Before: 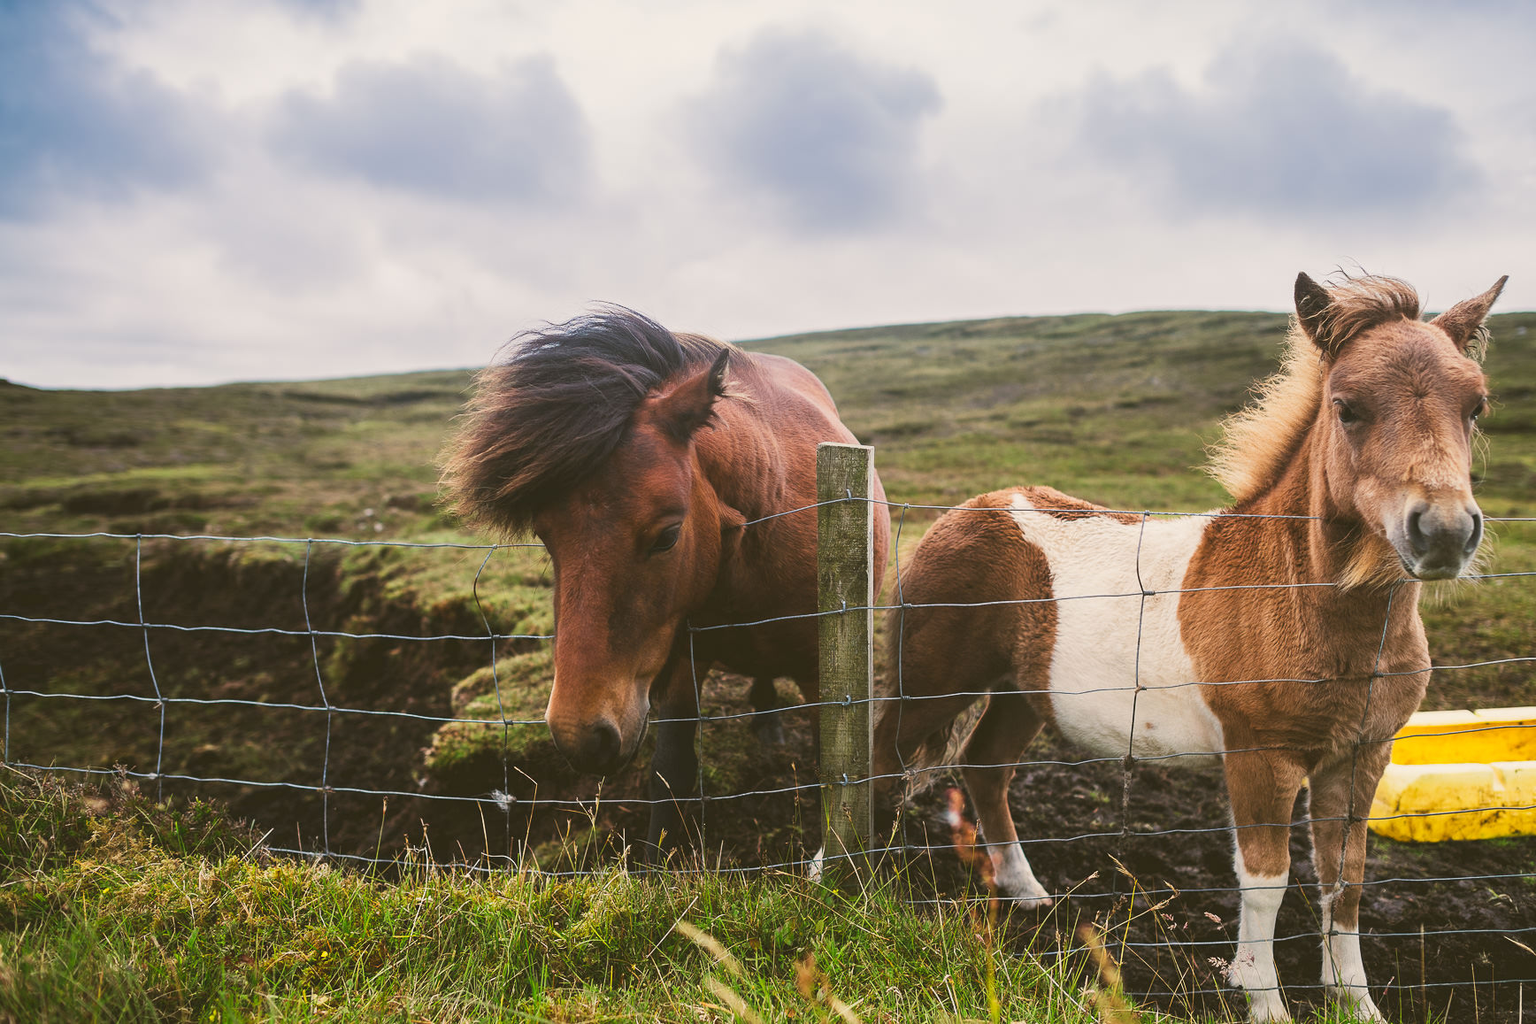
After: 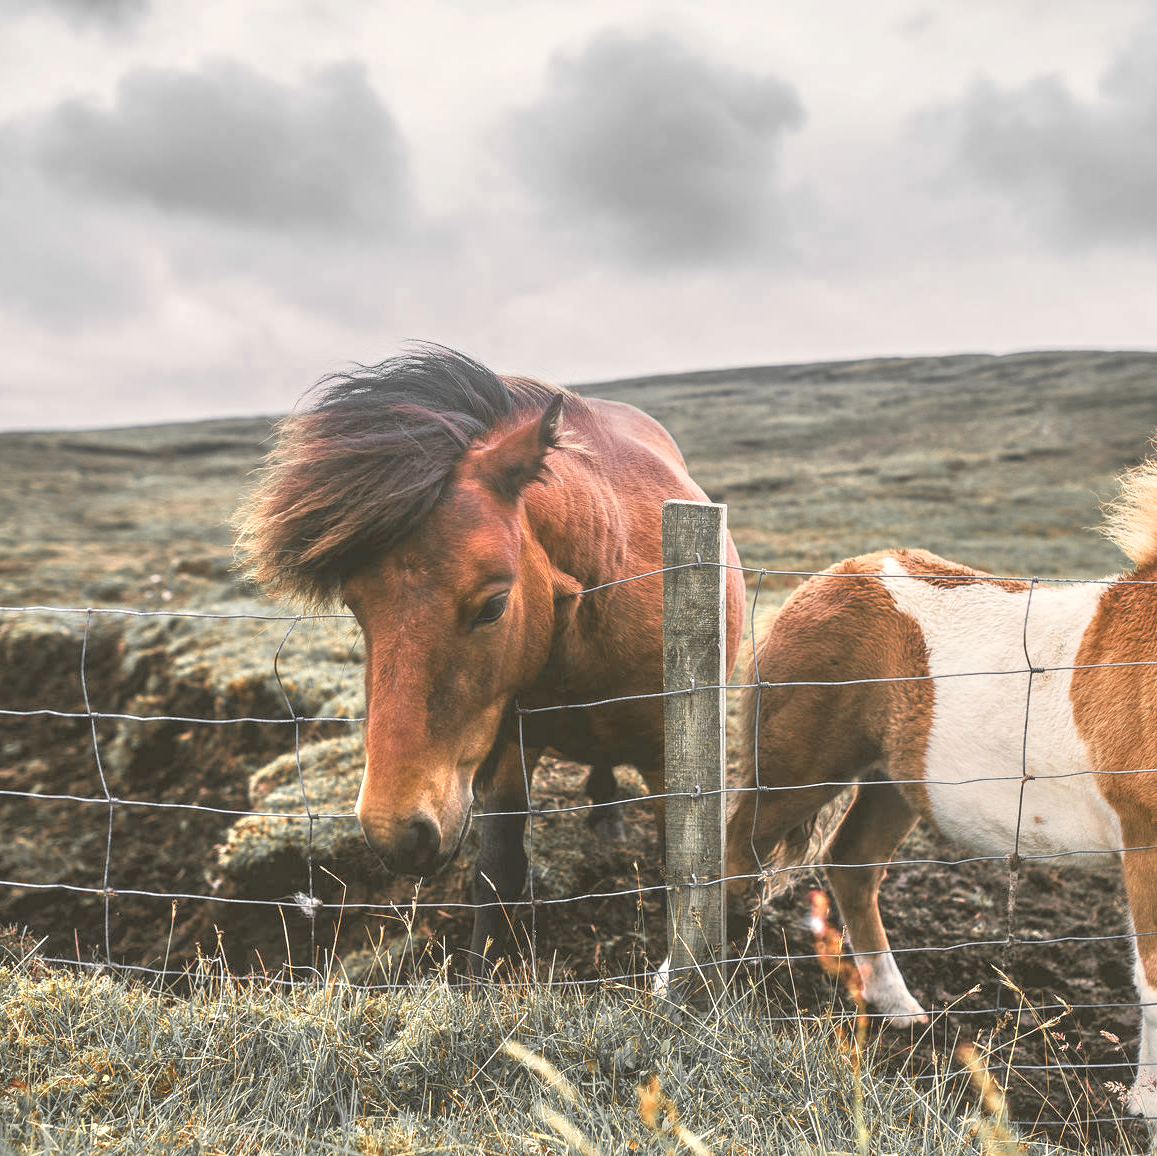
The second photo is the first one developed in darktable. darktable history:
tone equalizer: -7 EV 0.15 EV, -6 EV 0.6 EV, -5 EV 1.15 EV, -4 EV 1.33 EV, -3 EV 1.15 EV, -2 EV 0.6 EV, -1 EV 0.15 EV, mask exposure compensation -0.5 EV
crop and rotate: left 15.055%, right 18.278%
color zones: curves: ch0 [(0, 0.447) (0.184, 0.543) (0.323, 0.476) (0.429, 0.445) (0.571, 0.443) (0.714, 0.451) (0.857, 0.452) (1, 0.447)]; ch1 [(0, 0.464) (0.176, 0.46) (0.287, 0.177) (0.429, 0.002) (0.571, 0) (0.714, 0) (0.857, 0) (1, 0.464)], mix 20%
local contrast: on, module defaults
